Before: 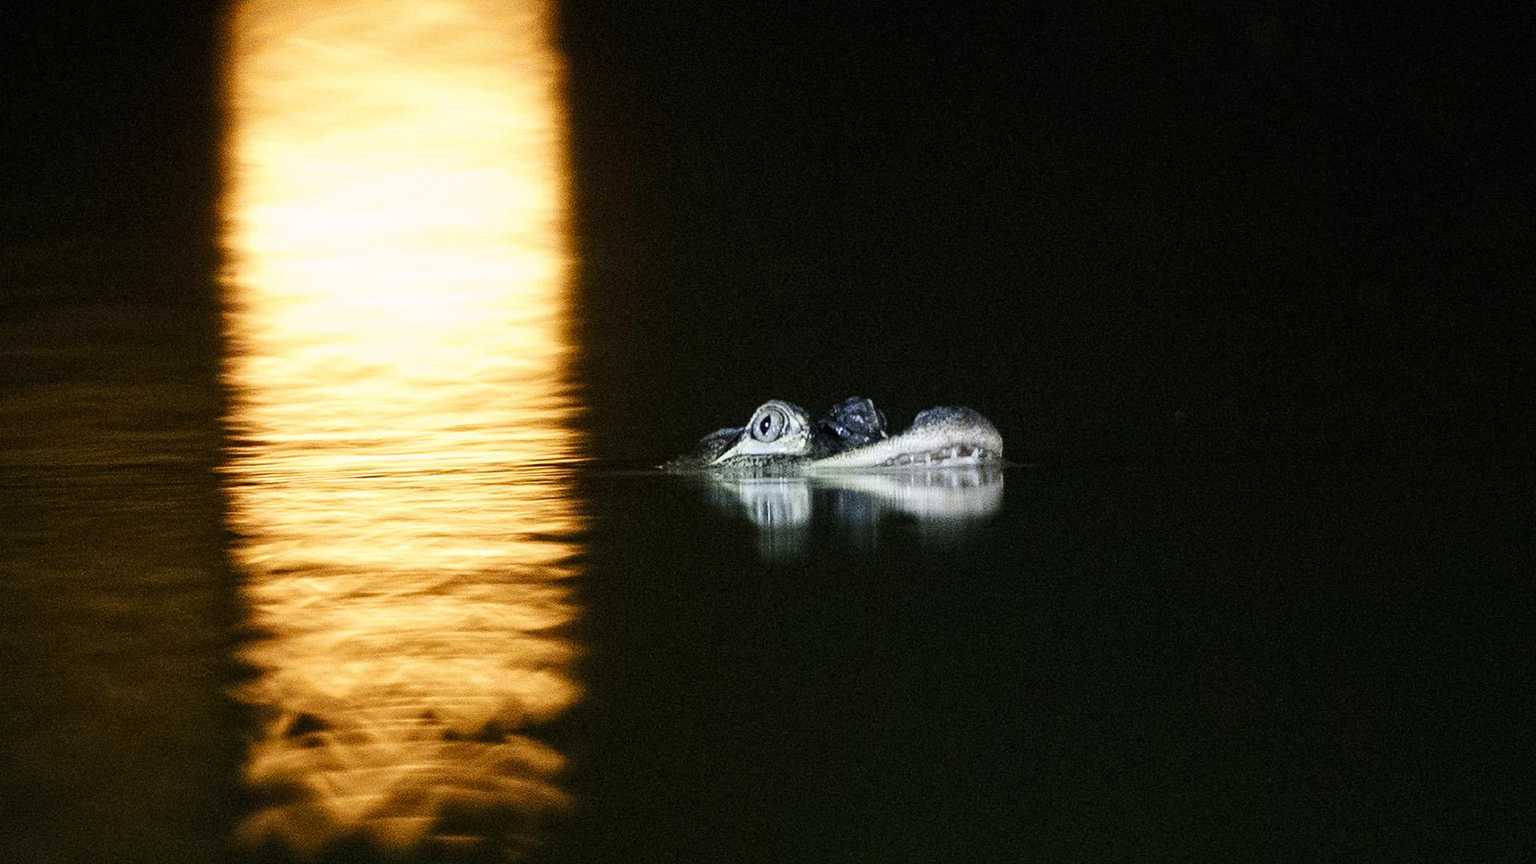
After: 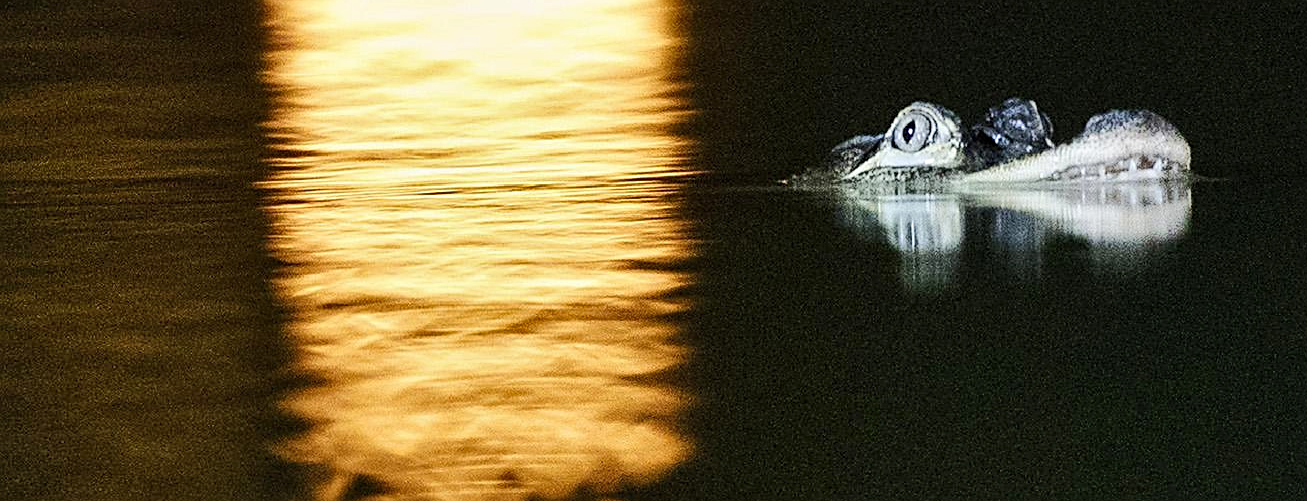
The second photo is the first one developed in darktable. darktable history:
crop: top 36.409%, right 28.294%, bottom 14.697%
sharpen: on, module defaults
shadows and highlights: soften with gaussian
